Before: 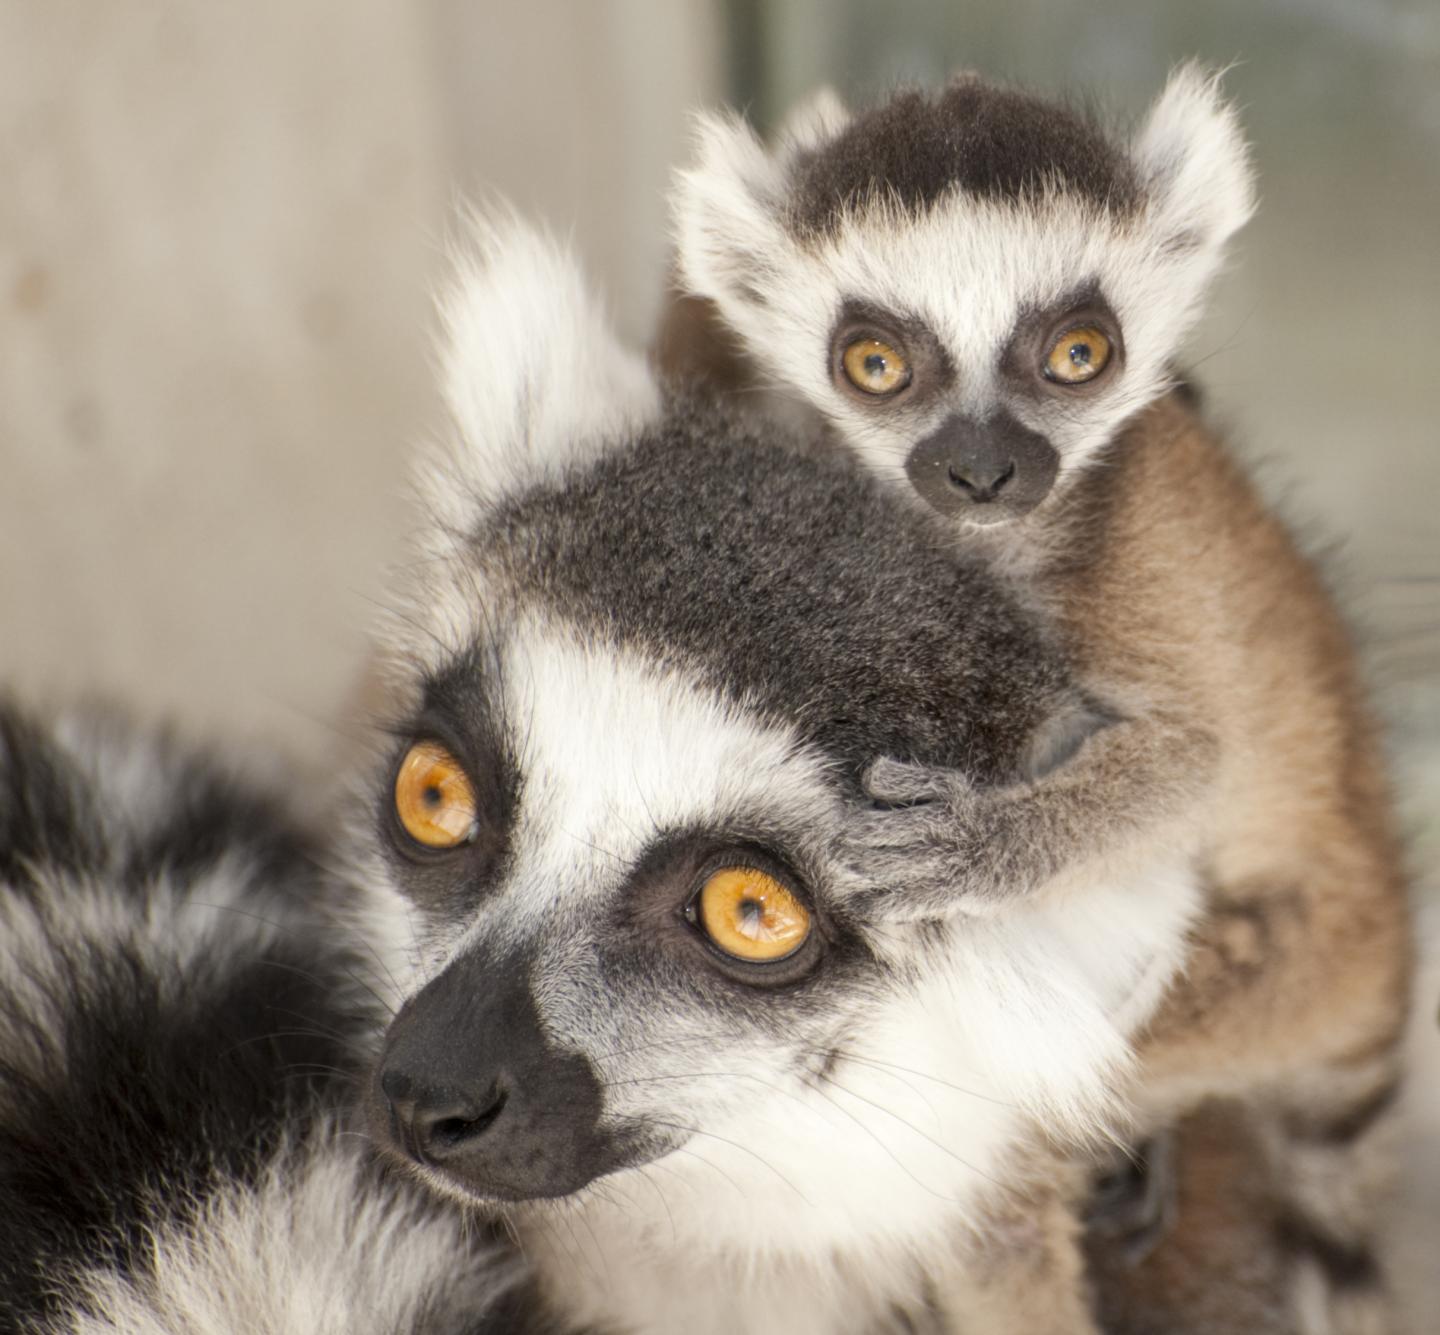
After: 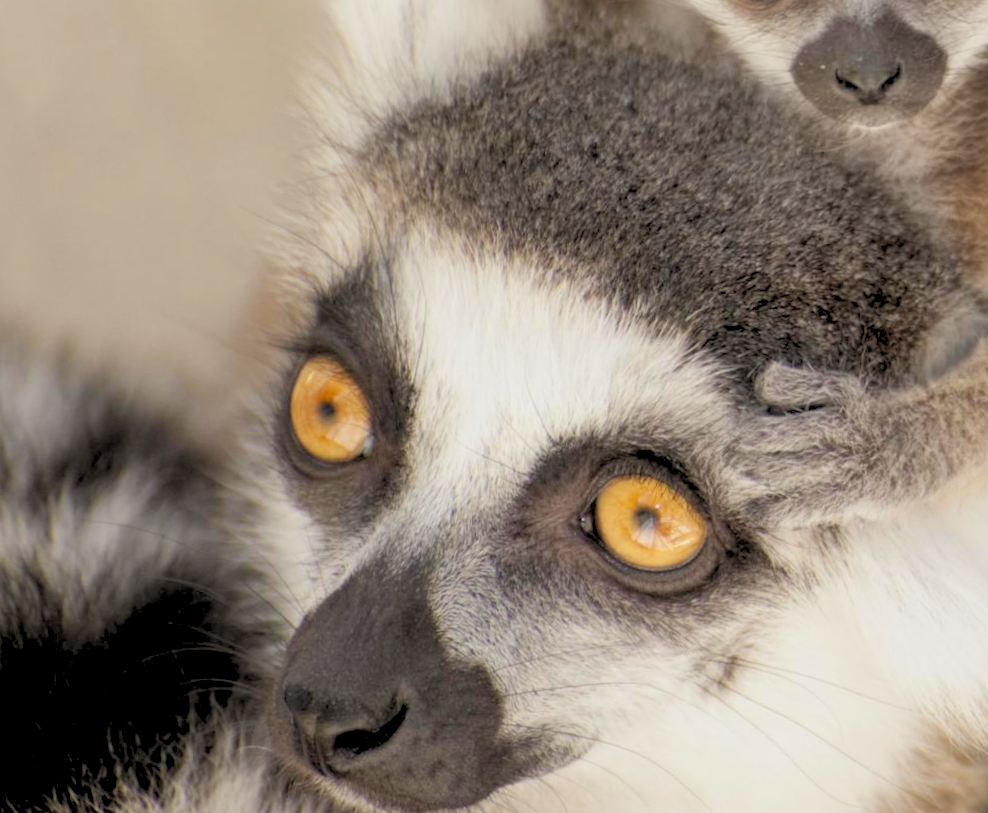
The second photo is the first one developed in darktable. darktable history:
crop: left 6.488%, top 27.668%, right 24.183%, bottom 8.656%
rgb levels: preserve colors sum RGB, levels [[0.038, 0.433, 0.934], [0, 0.5, 1], [0, 0.5, 1]]
velvia: strength 27%
rotate and perspective: rotation -1.32°, lens shift (horizontal) -0.031, crop left 0.015, crop right 0.985, crop top 0.047, crop bottom 0.982
